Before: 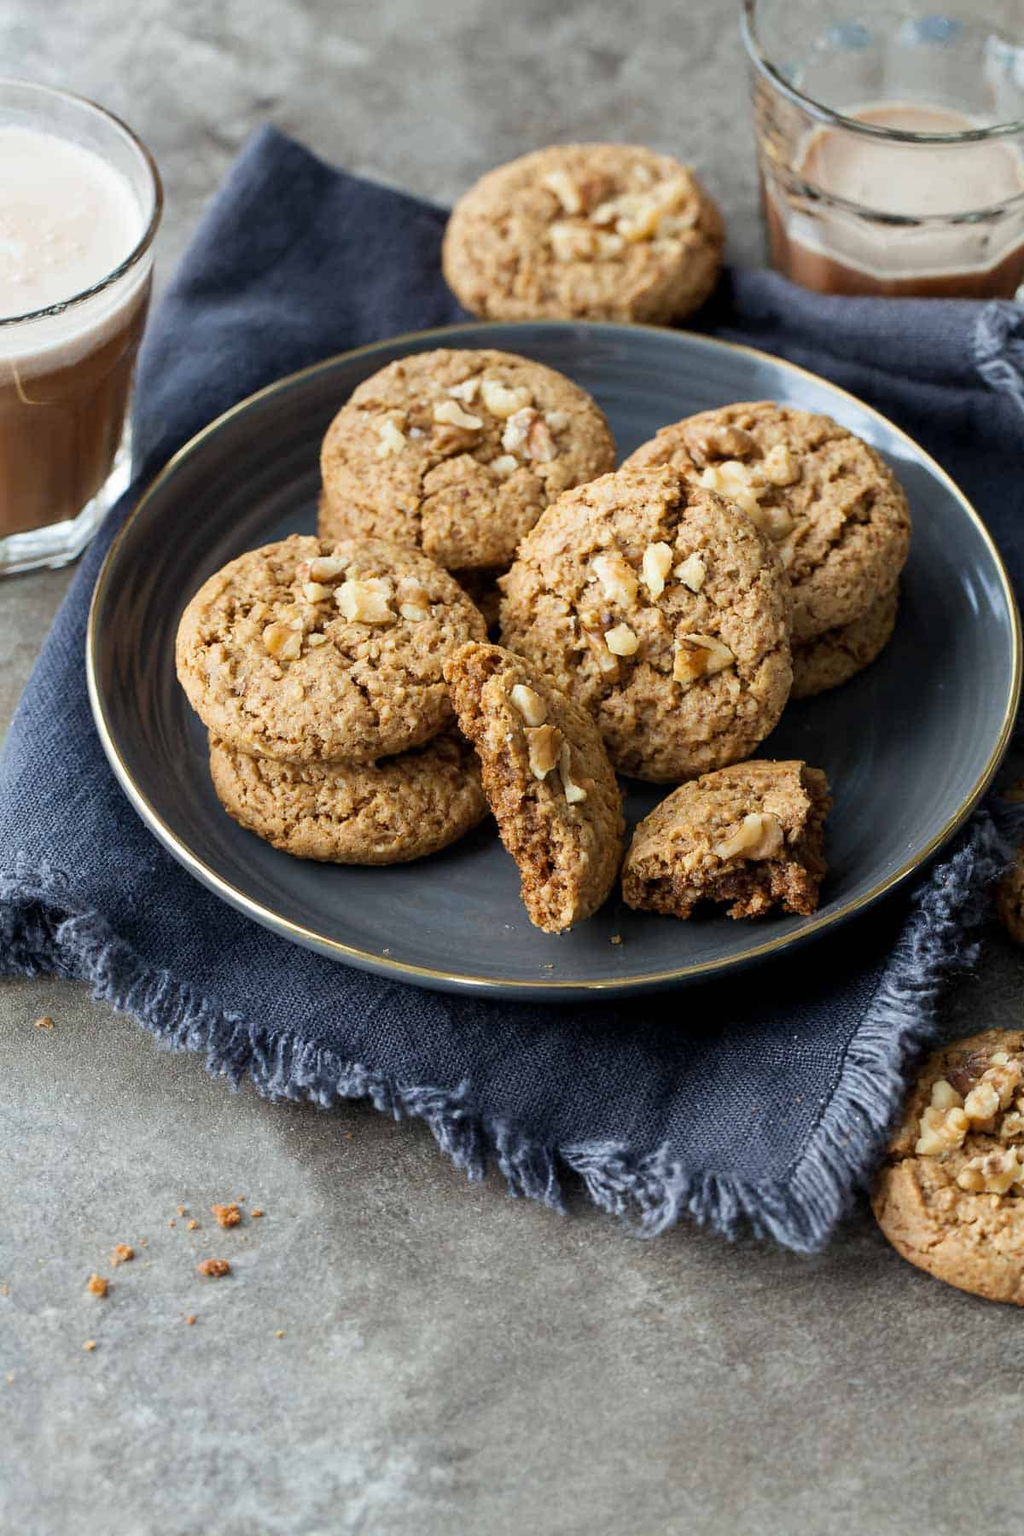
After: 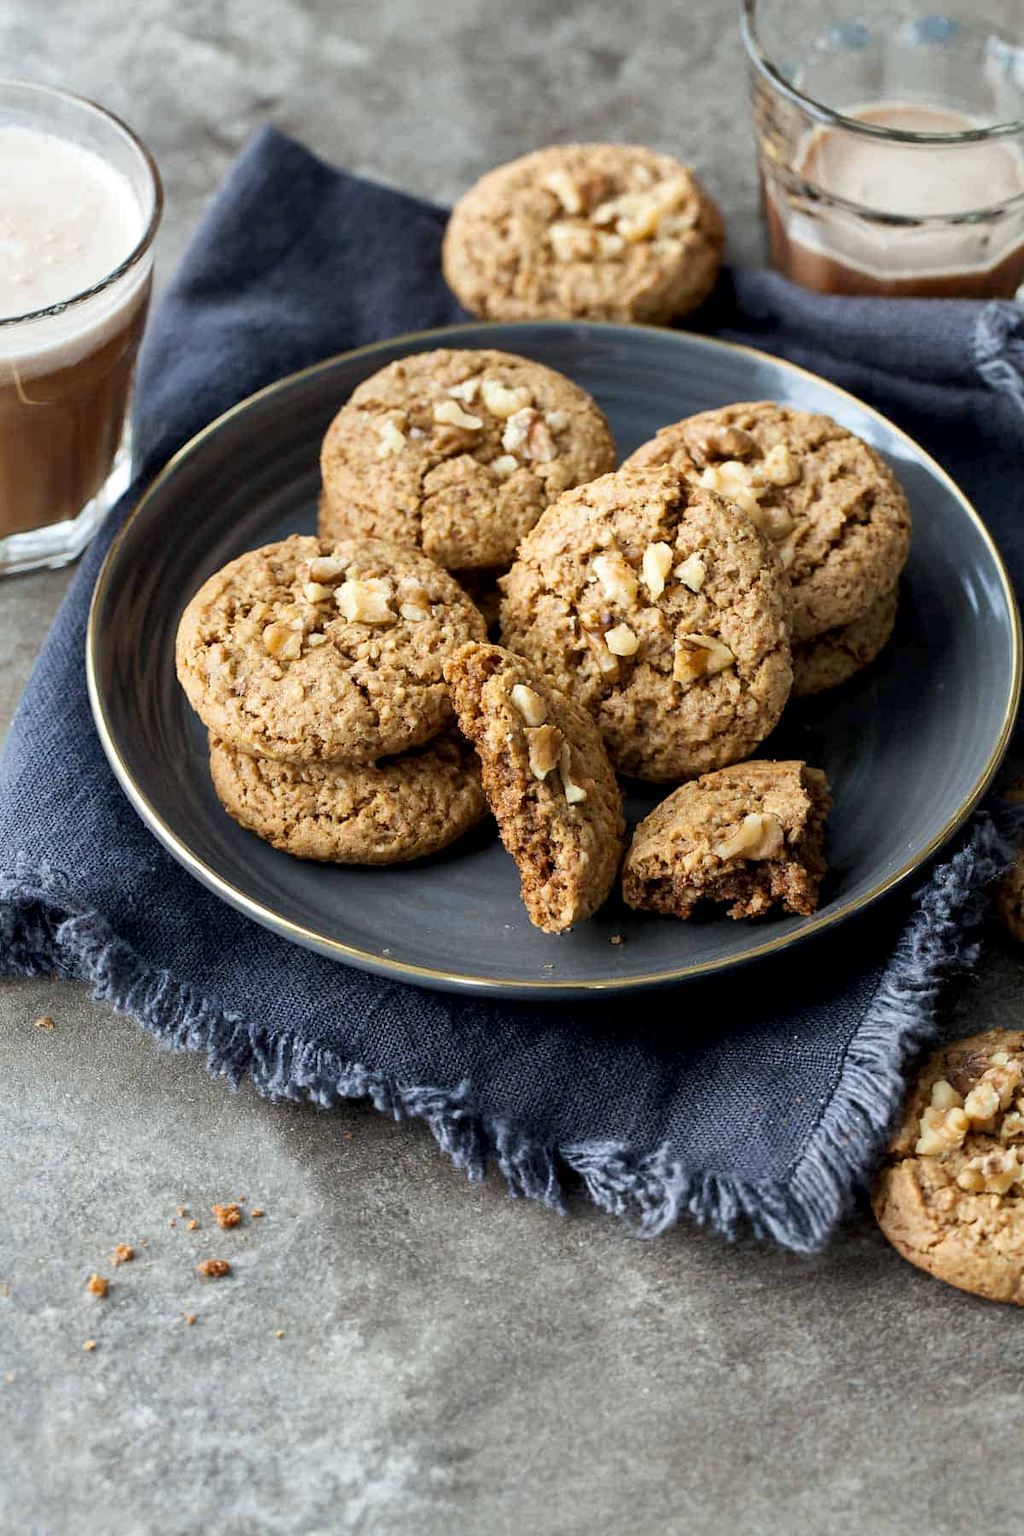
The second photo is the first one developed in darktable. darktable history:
local contrast: mode bilateral grid, contrast 19, coarseness 99, detail 150%, midtone range 0.2
